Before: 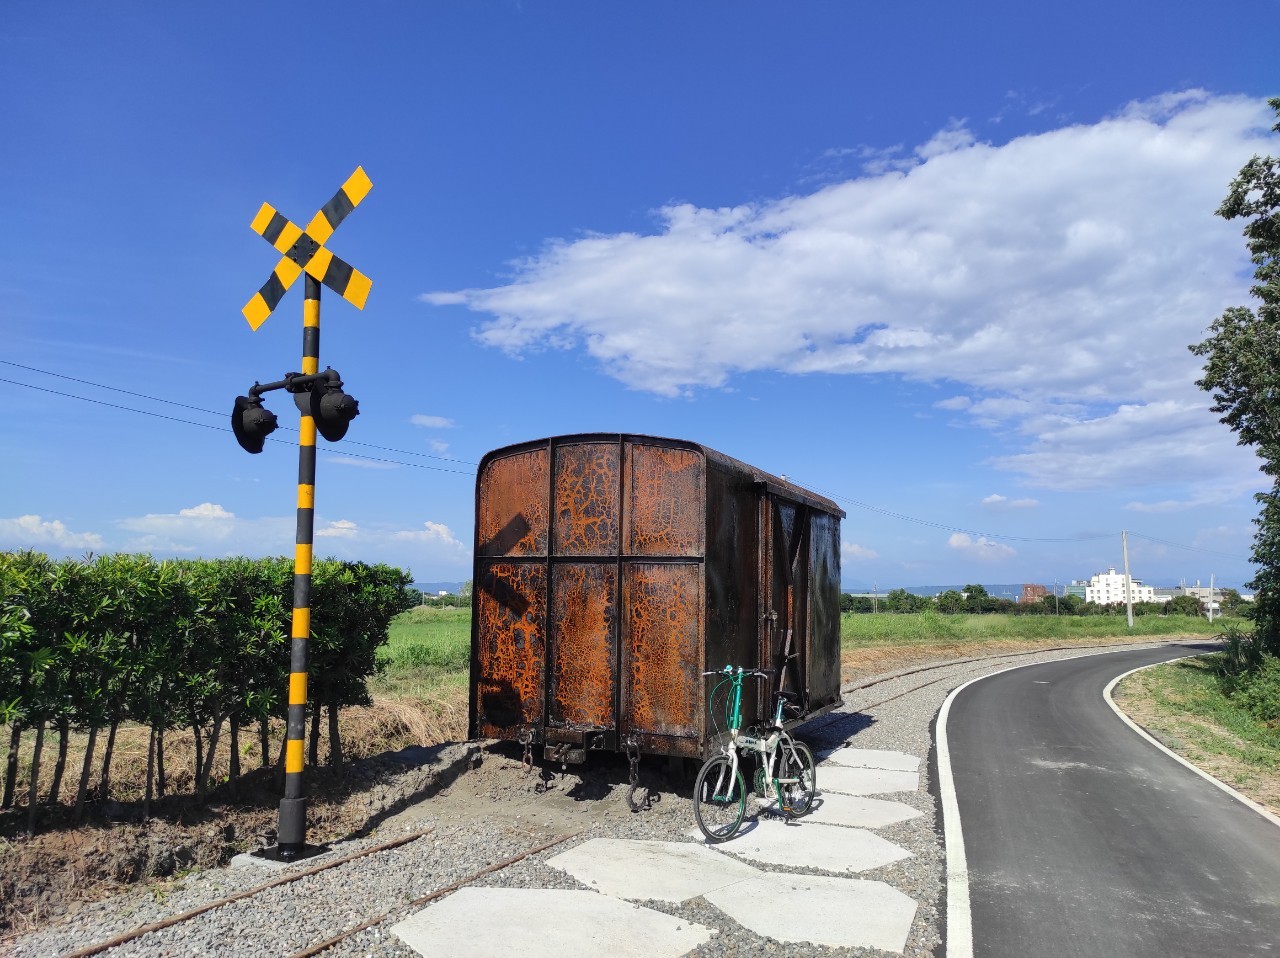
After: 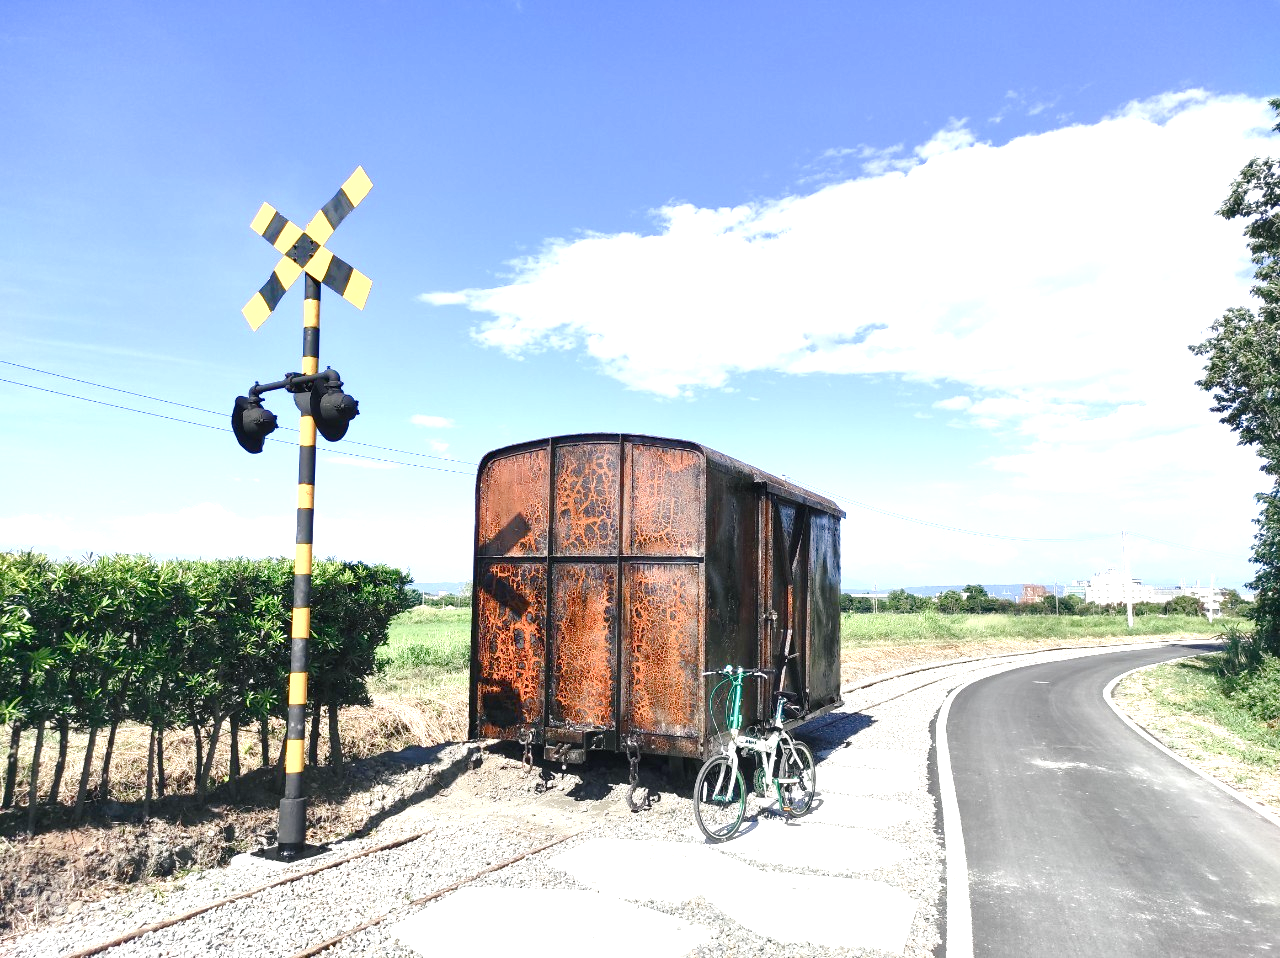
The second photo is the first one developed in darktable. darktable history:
color balance rgb: shadows lift › luminance -7.412%, shadows lift › chroma 2.093%, shadows lift › hue 200.14°, perceptual saturation grading › global saturation 20%, perceptual saturation grading › highlights -49.426%, perceptual saturation grading › shadows 25.931%, global vibrance -24.682%
exposure: black level correction 0, exposure 1.387 EV, compensate exposure bias true, compensate highlight preservation false
